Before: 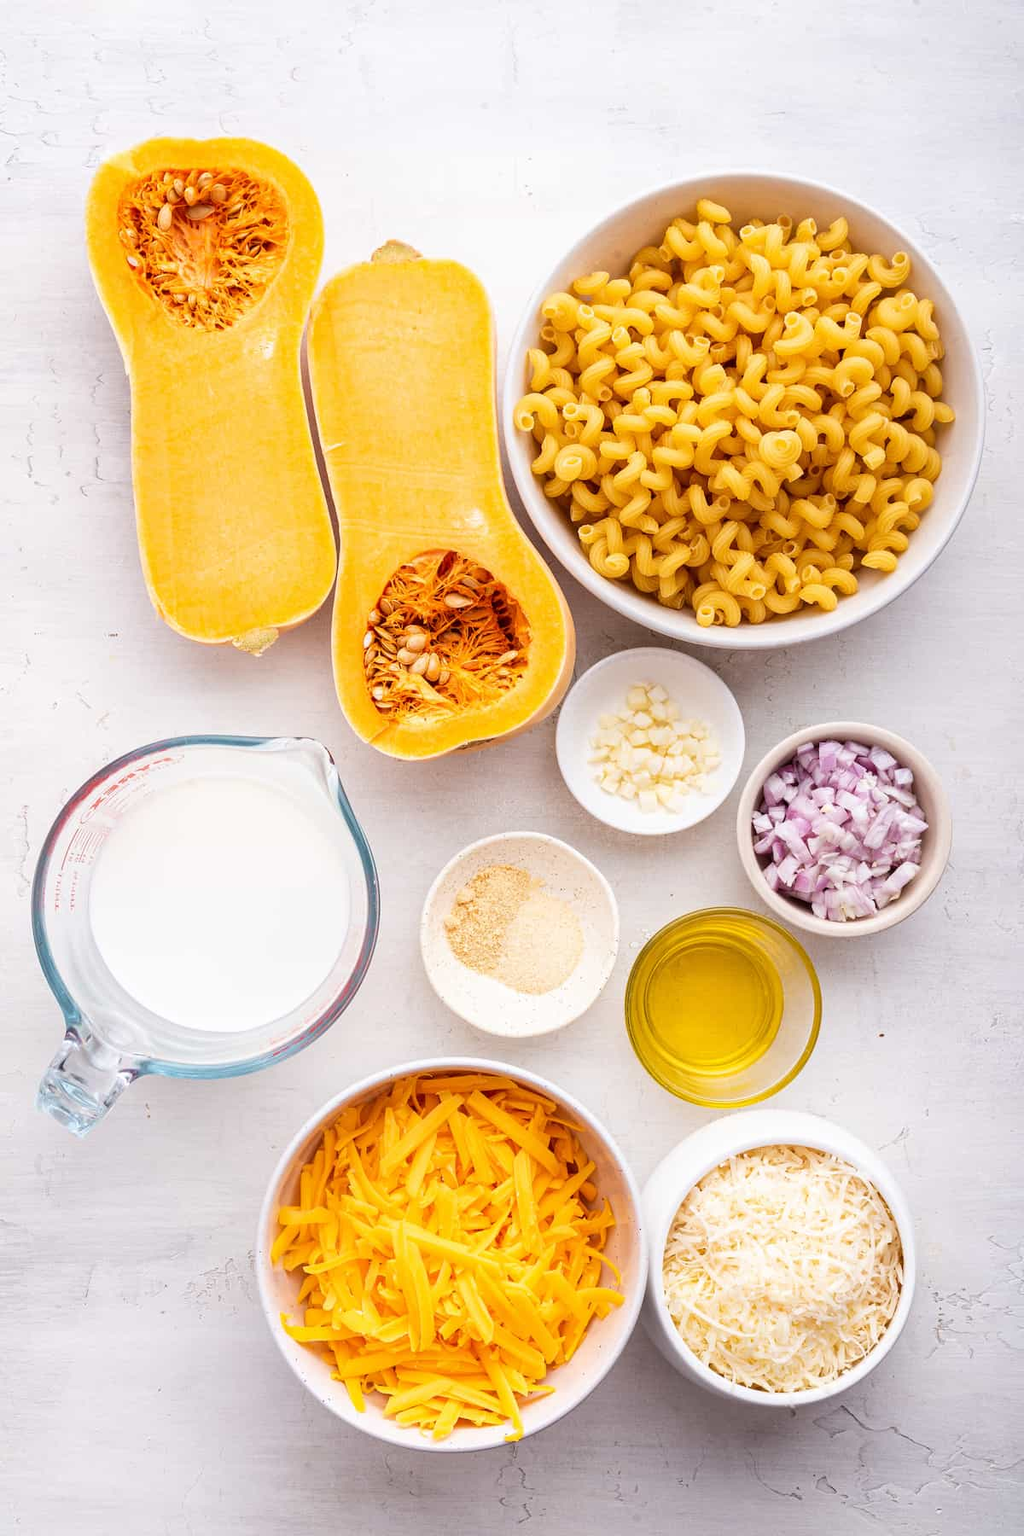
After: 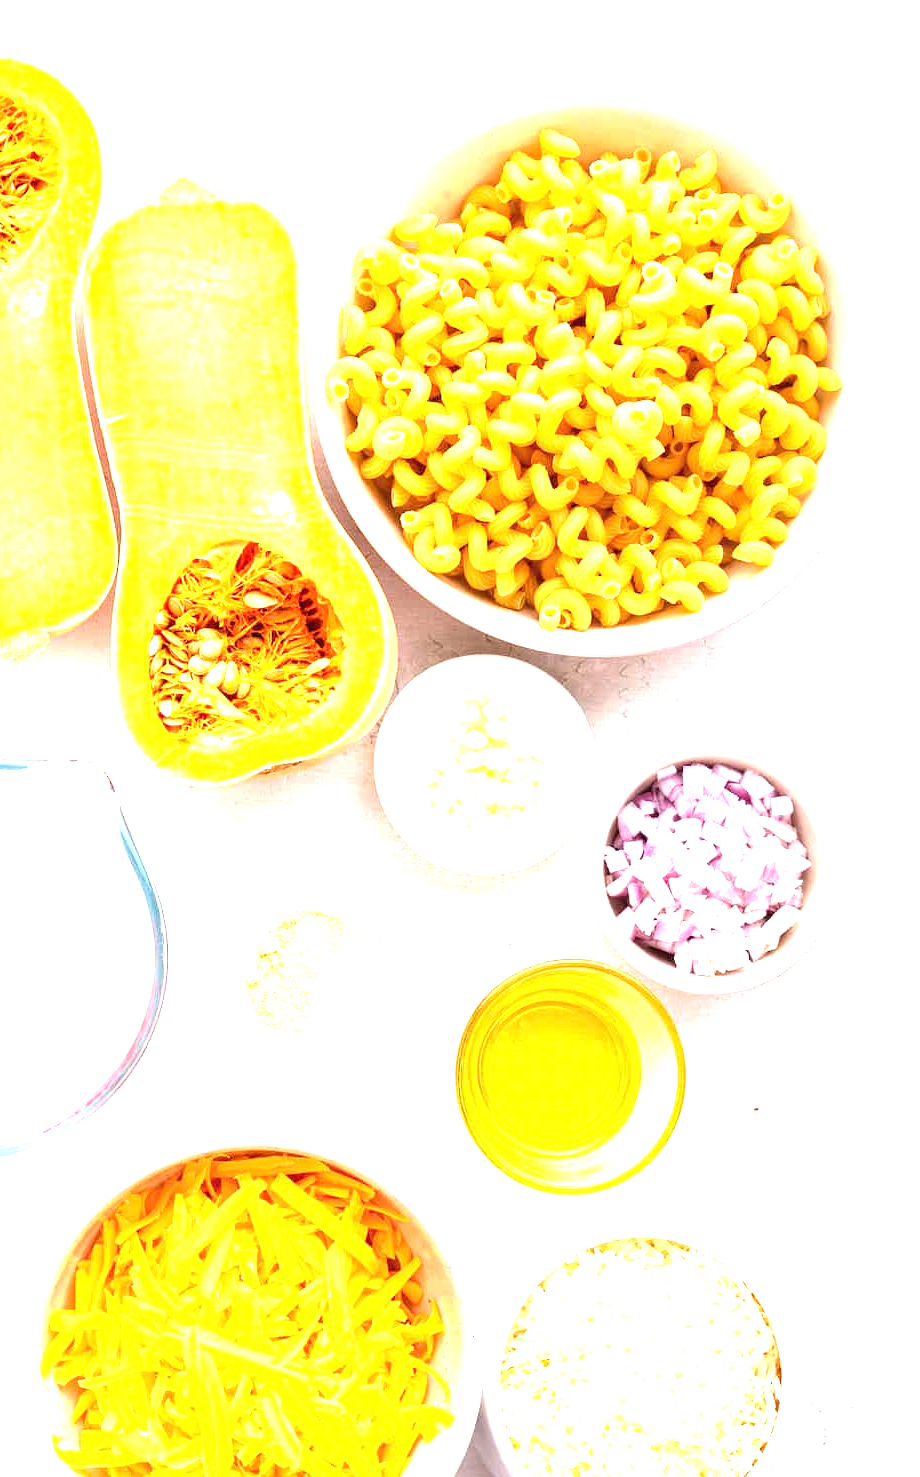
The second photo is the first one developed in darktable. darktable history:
exposure: black level correction 0, exposure 1.7 EV, compensate exposure bias true, compensate highlight preservation false
crop: left 23.095%, top 5.827%, bottom 11.854%
